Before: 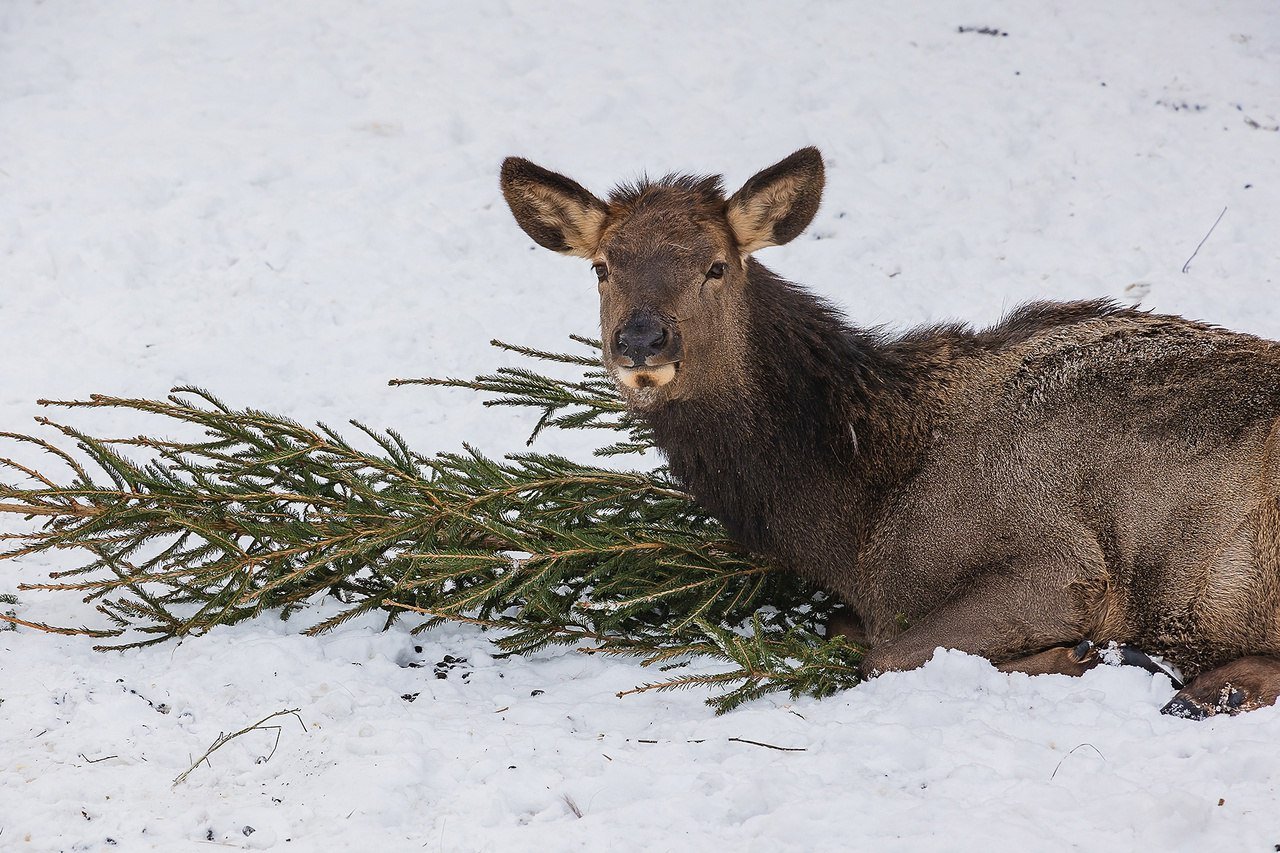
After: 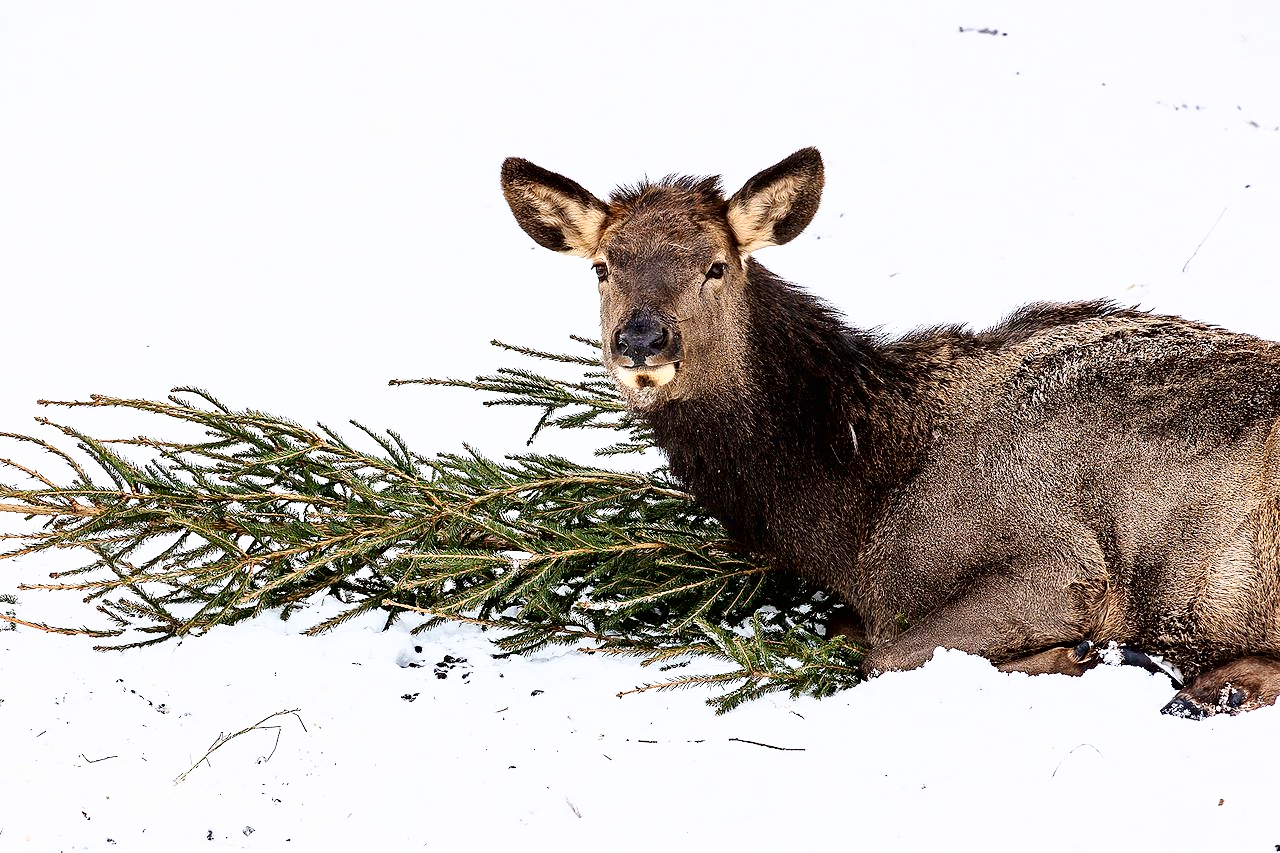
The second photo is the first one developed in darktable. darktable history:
tone curve: curves: ch0 [(0, 0) (0.003, 0) (0.011, 0.001) (0.025, 0.002) (0.044, 0.004) (0.069, 0.006) (0.1, 0.009) (0.136, 0.03) (0.177, 0.076) (0.224, 0.13) (0.277, 0.202) (0.335, 0.28) (0.399, 0.367) (0.468, 0.46) (0.543, 0.562) (0.623, 0.67) (0.709, 0.787) (0.801, 0.889) (0.898, 0.972) (1, 1)], color space Lab, independent channels, preserve colors none
base curve: curves: ch0 [(0, 0) (0.028, 0.03) (0.121, 0.232) (0.46, 0.748) (0.859, 0.968) (1, 1)], preserve colors none
